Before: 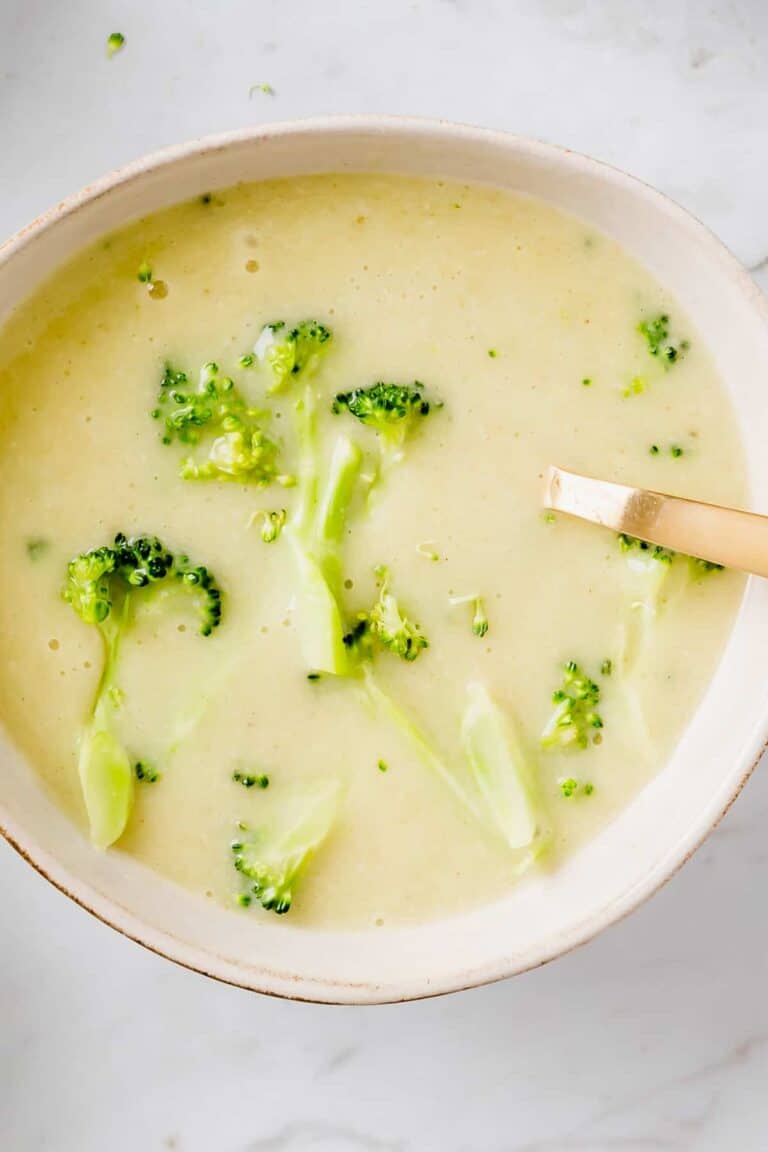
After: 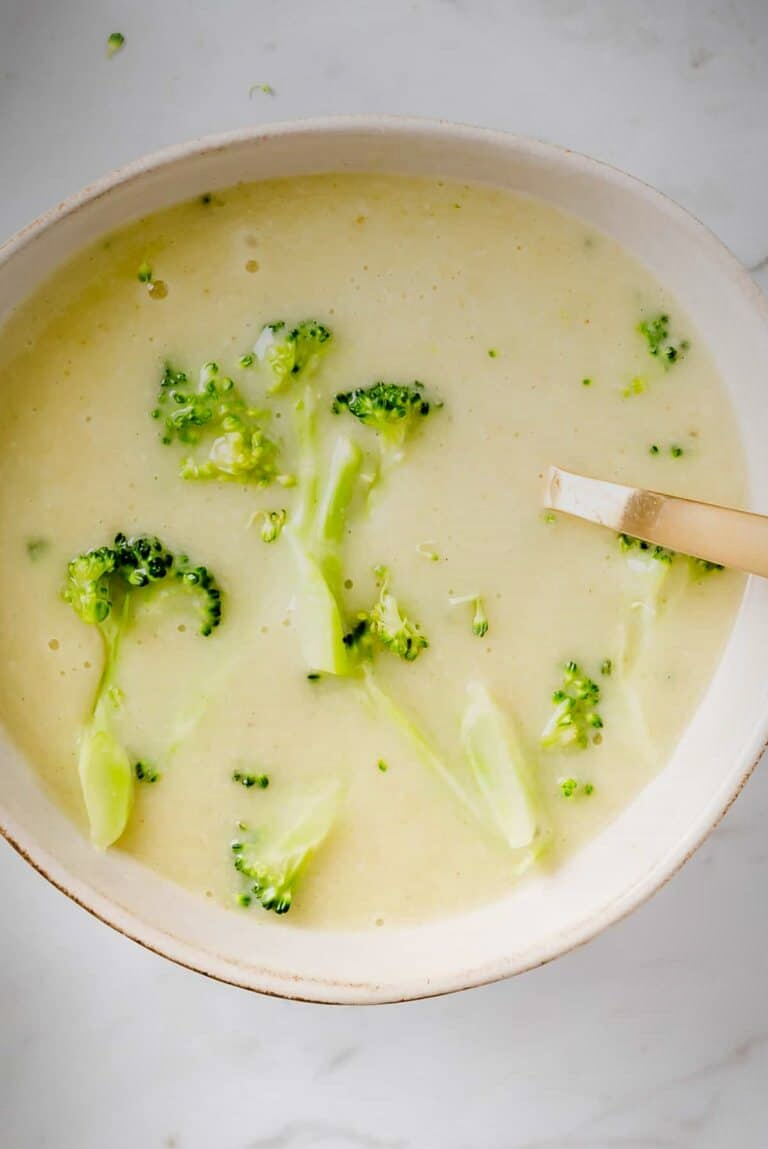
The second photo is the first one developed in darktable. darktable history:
crop: top 0.05%, bottom 0.098%
graduated density: on, module defaults
vignetting: fall-off start 97%, fall-off radius 100%, width/height ratio 0.609, unbound false
